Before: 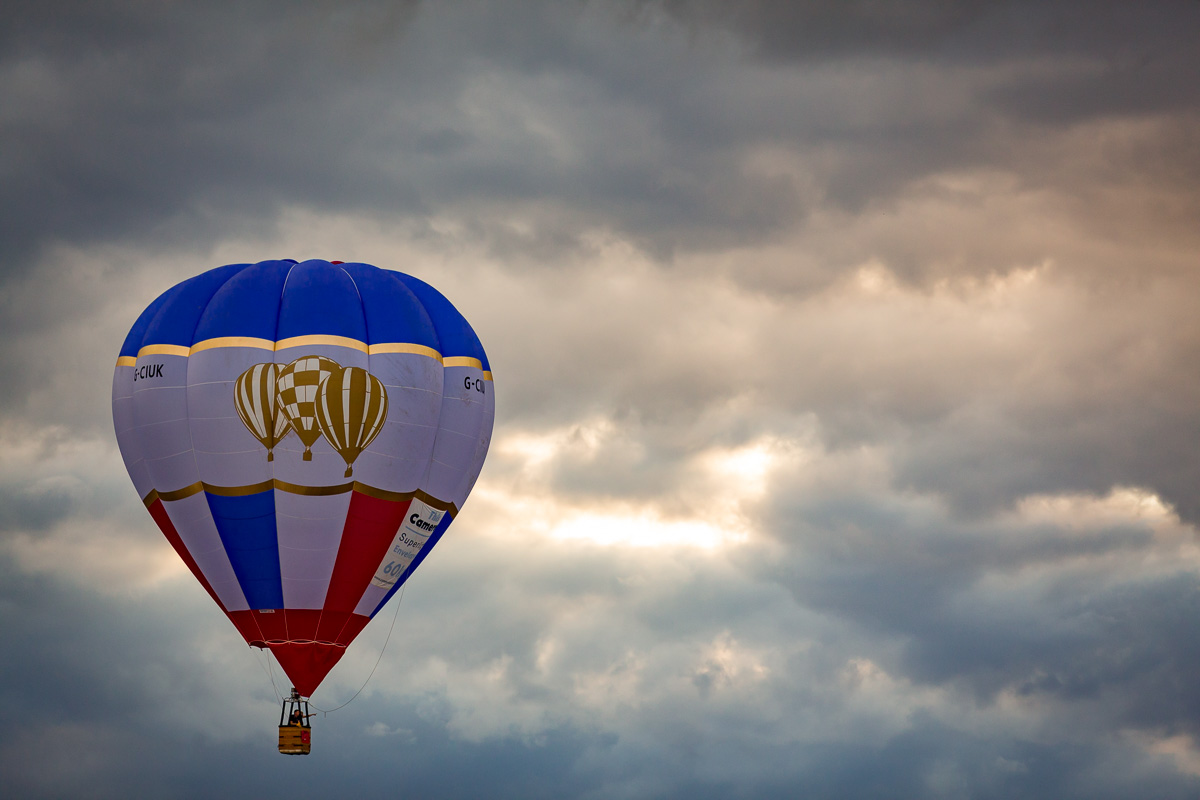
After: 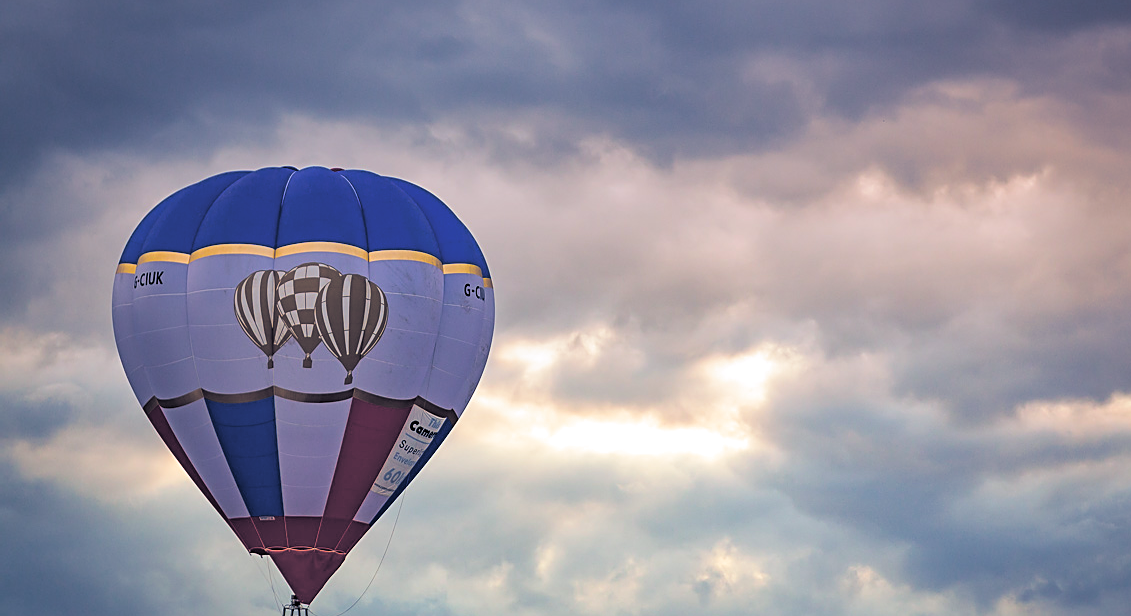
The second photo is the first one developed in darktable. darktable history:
crop and rotate: angle 0.03°, top 11.643%, right 5.651%, bottom 11.189%
color balance rgb: perceptual saturation grading › global saturation 20%, global vibrance 20%
shadows and highlights: shadows -12.5, white point adjustment 4, highlights 28.33
local contrast: mode bilateral grid, contrast 20, coarseness 50, detail 120%, midtone range 0.2
split-toning: shadows › hue 230.4°
contrast brightness saturation: brightness 0.15
sharpen: on, module defaults
graduated density: hue 238.83°, saturation 50%
